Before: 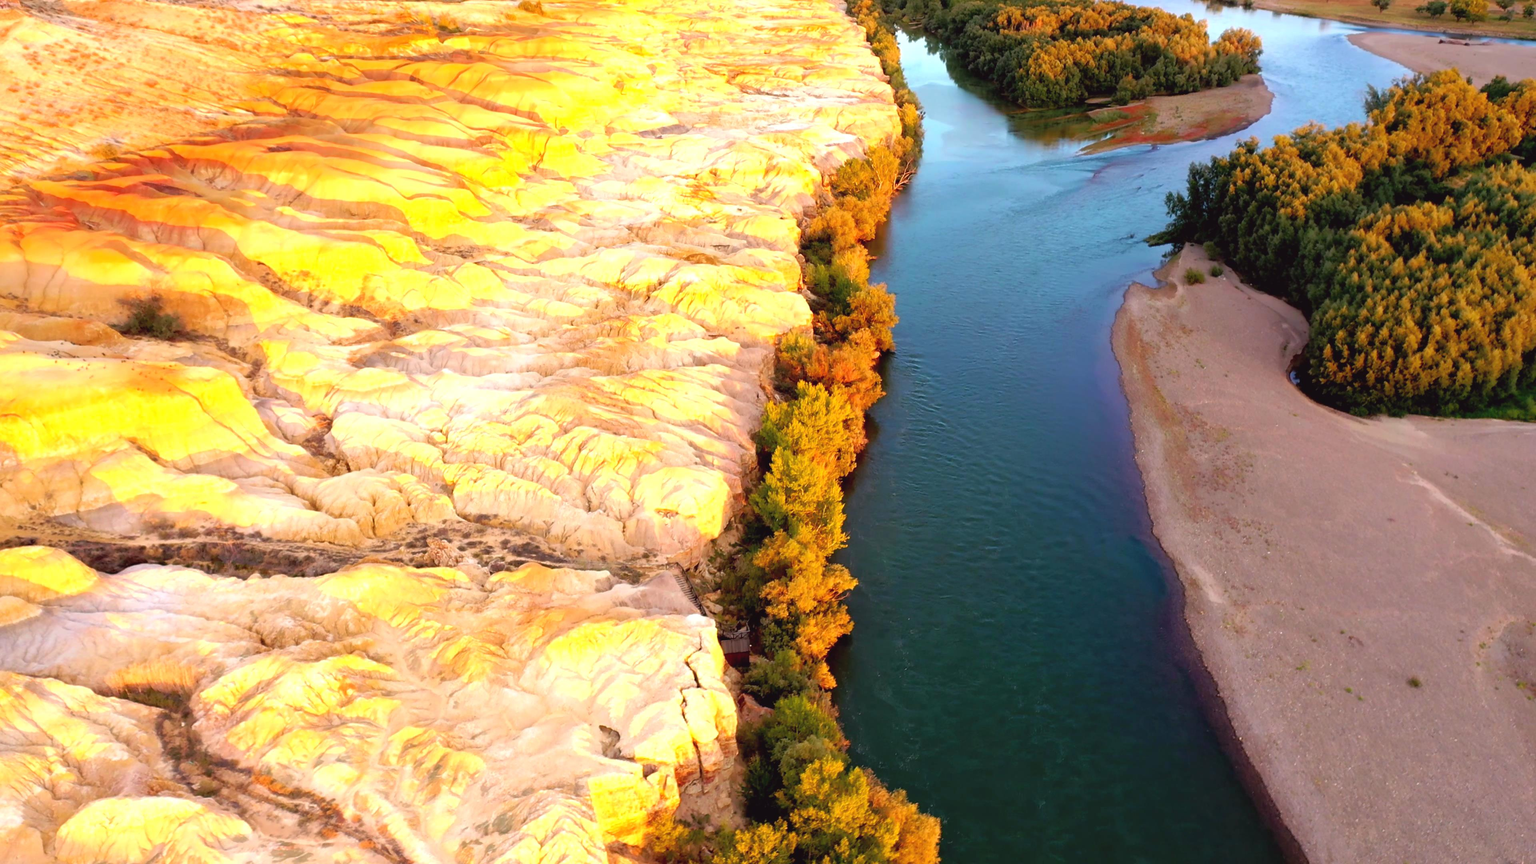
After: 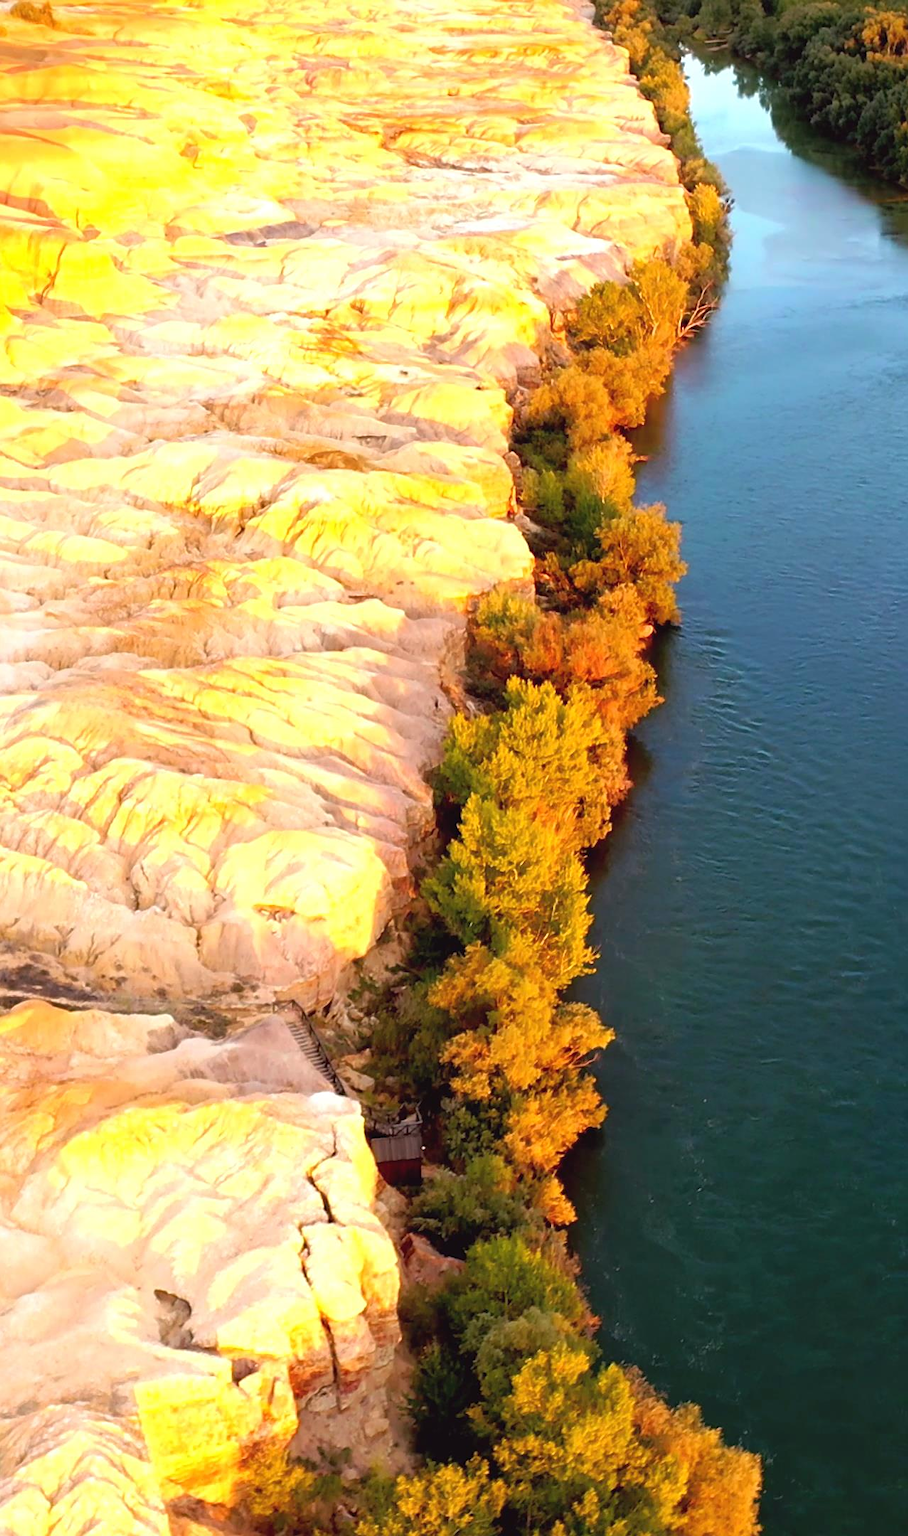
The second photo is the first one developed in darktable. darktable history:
crop: left 33.36%, right 33.36%
sharpen: amount 0.2
rotate and perspective: crop left 0, crop top 0
